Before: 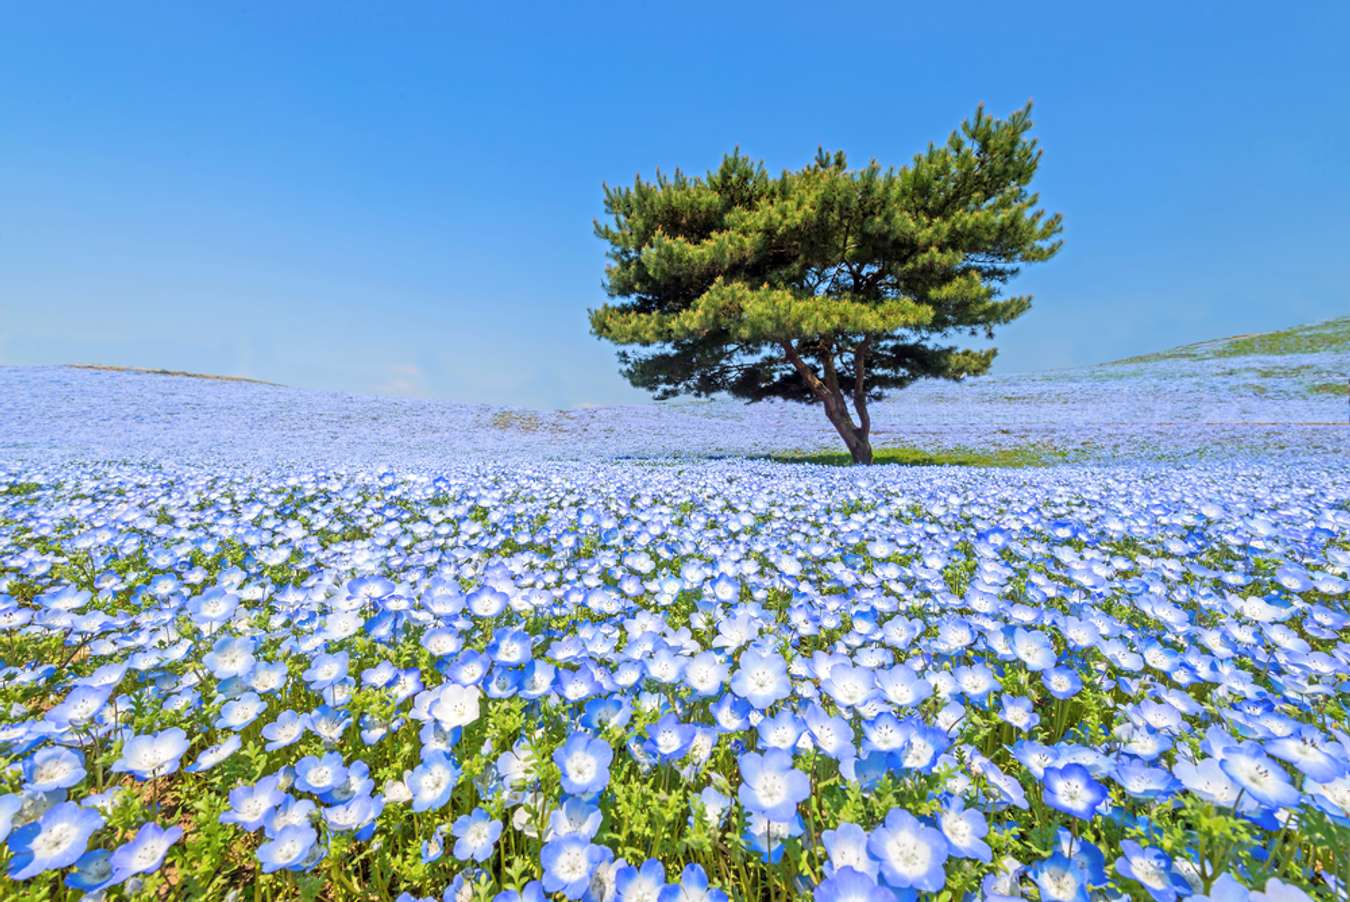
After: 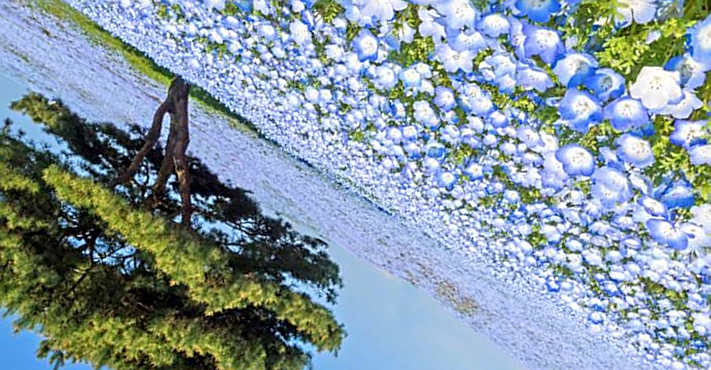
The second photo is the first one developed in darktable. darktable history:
contrast brightness saturation: saturation -0.032
crop and rotate: angle 148.24°, left 9.131%, top 15.634%, right 4.592%, bottom 17.147%
sharpen: on, module defaults
